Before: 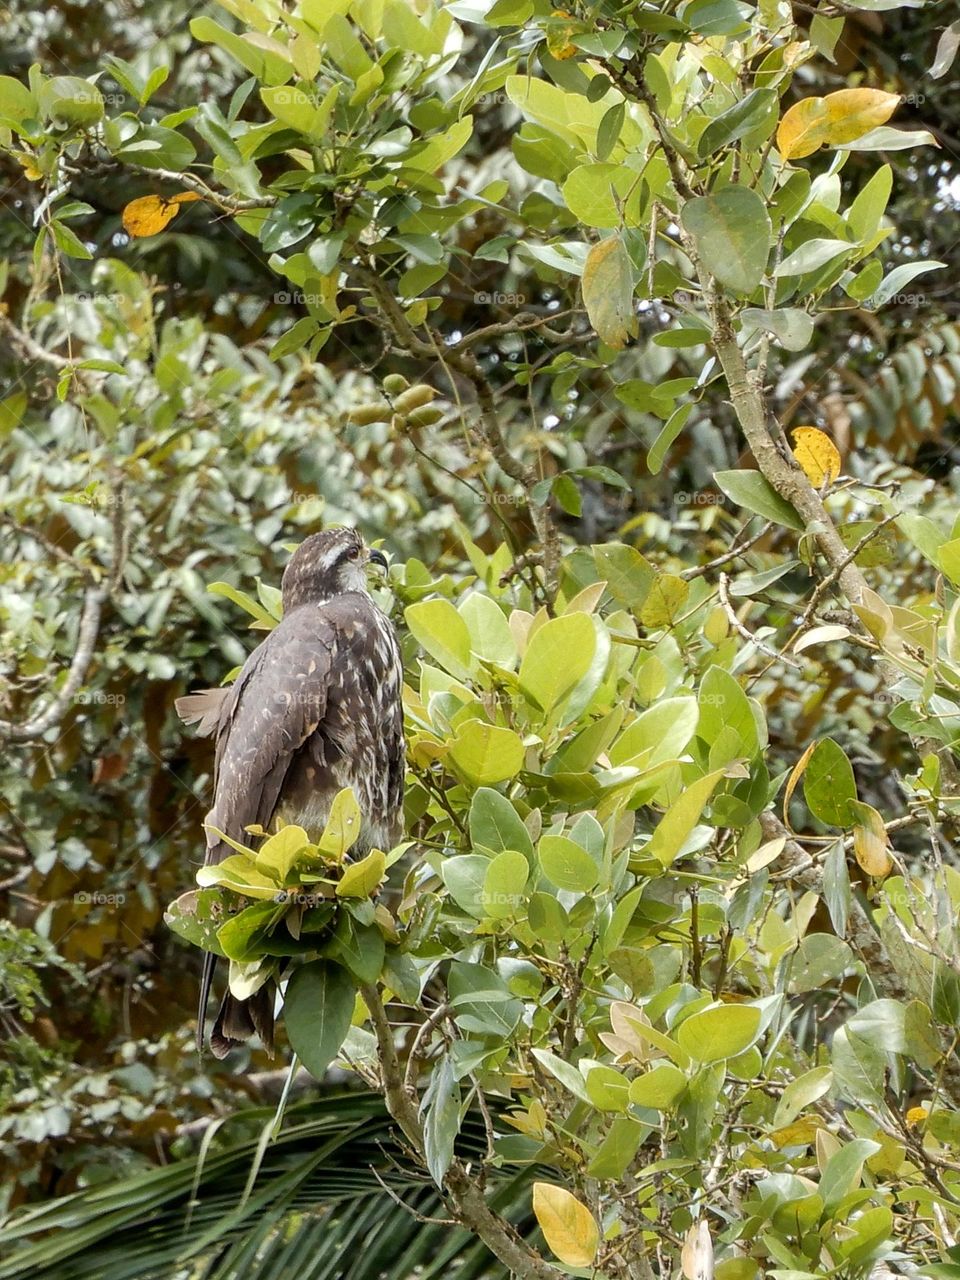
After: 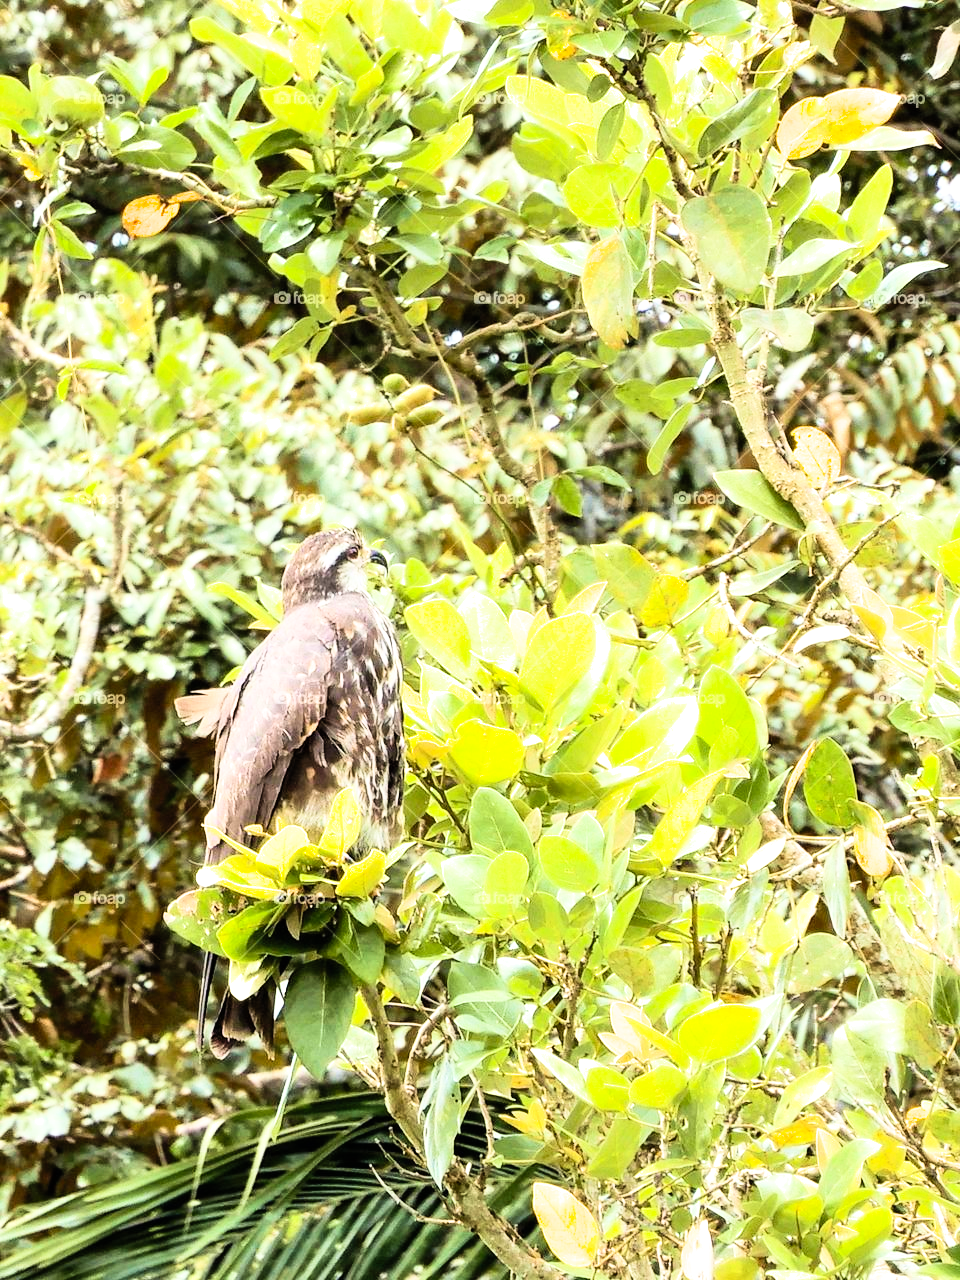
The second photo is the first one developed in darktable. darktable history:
filmic rgb: black relative exposure -8.07 EV, white relative exposure 3 EV, hardness 5.35, contrast 1.25
exposure: black level correction 0, exposure 1 EV, compensate highlight preservation false
contrast brightness saturation: contrast 0.2, brightness 0.16, saturation 0.22
velvia: on, module defaults
